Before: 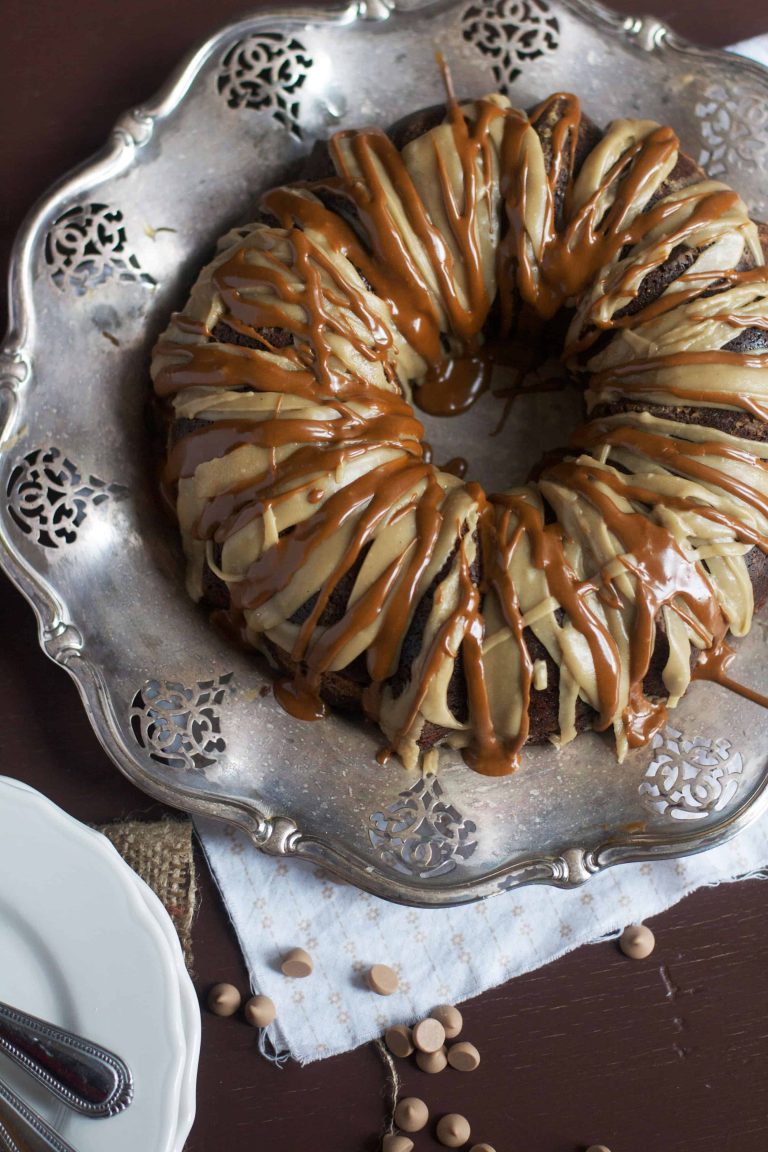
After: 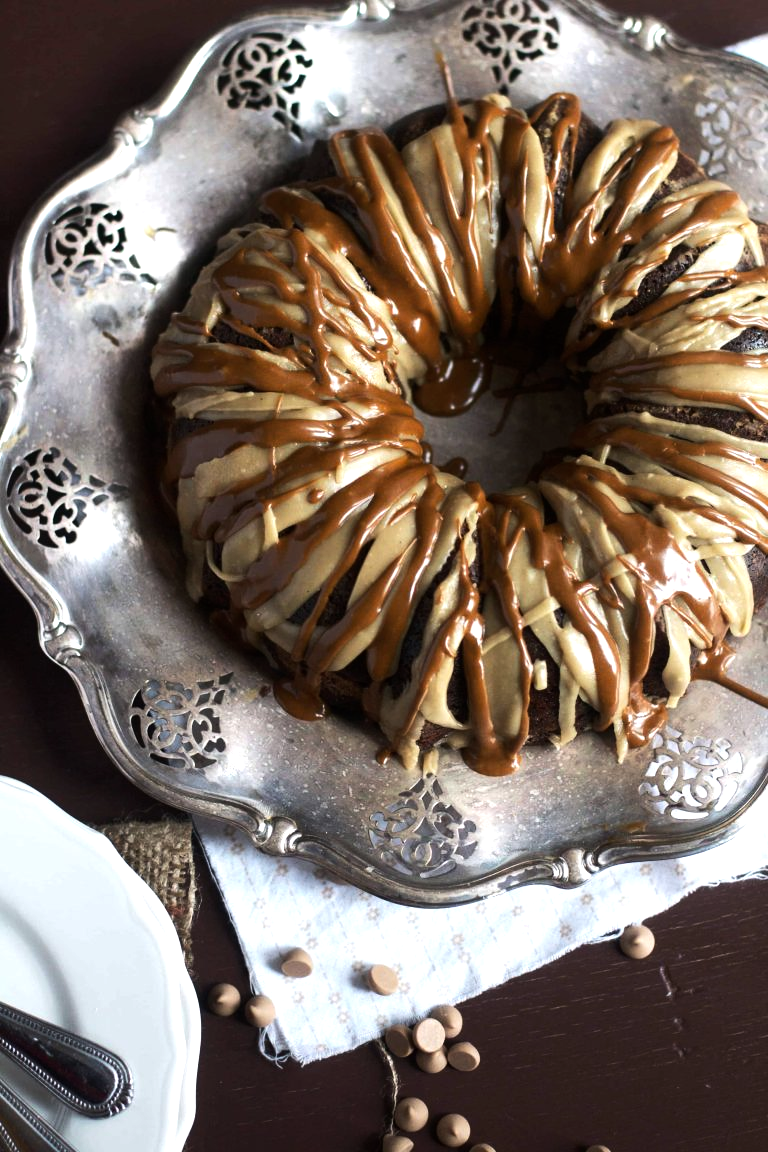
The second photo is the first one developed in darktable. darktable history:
tone equalizer: -8 EV -0.731 EV, -7 EV -0.68 EV, -6 EV -0.573 EV, -5 EV -0.405 EV, -3 EV 0.378 EV, -2 EV 0.6 EV, -1 EV 0.679 EV, +0 EV 0.746 EV, edges refinement/feathering 500, mask exposure compensation -1.57 EV, preserve details no
